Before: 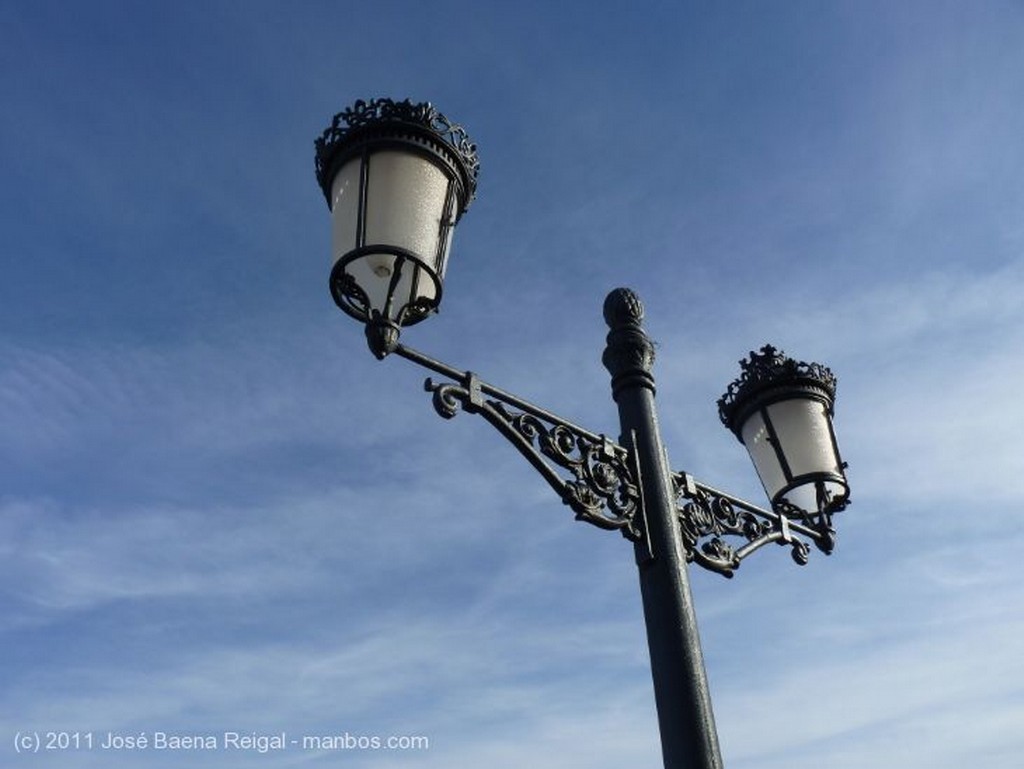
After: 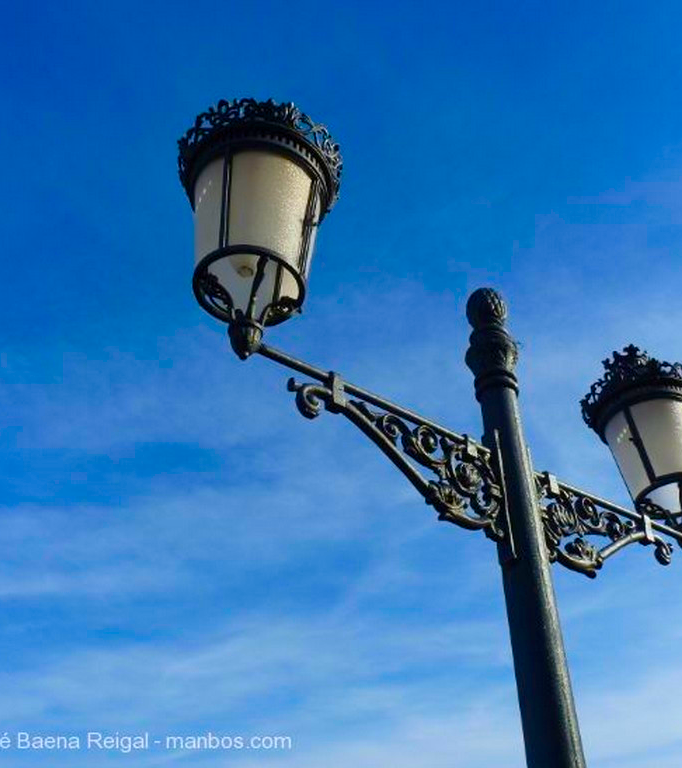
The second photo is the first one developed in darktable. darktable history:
crop and rotate: left 13.439%, right 19.911%
color balance rgb: linear chroma grading › shadows 31.66%, linear chroma grading › global chroma -2.075%, linear chroma grading › mid-tones 3.654%, perceptual saturation grading › global saturation 30.33%, global vibrance 59.749%
